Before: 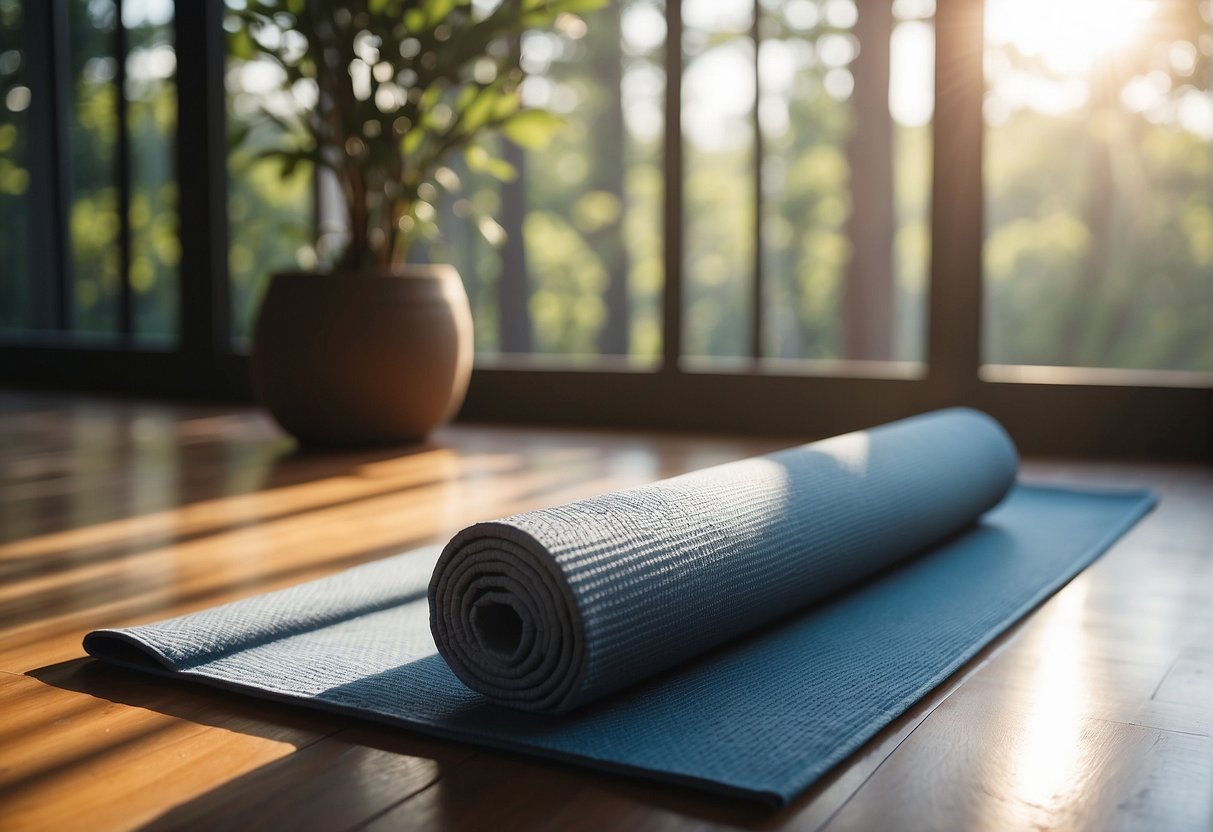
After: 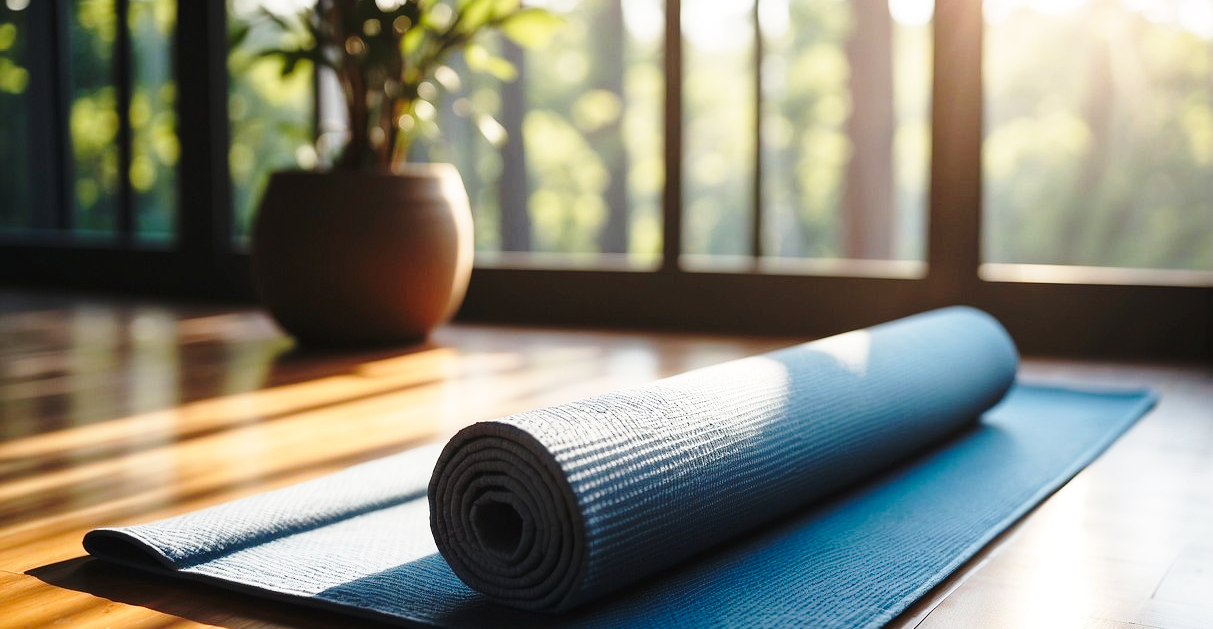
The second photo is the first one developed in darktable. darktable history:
base curve: curves: ch0 [(0, 0) (0.036, 0.037) (0.121, 0.228) (0.46, 0.76) (0.859, 0.983) (1, 1)], preserve colors none
crop and rotate: top 12.171%, bottom 12.211%
